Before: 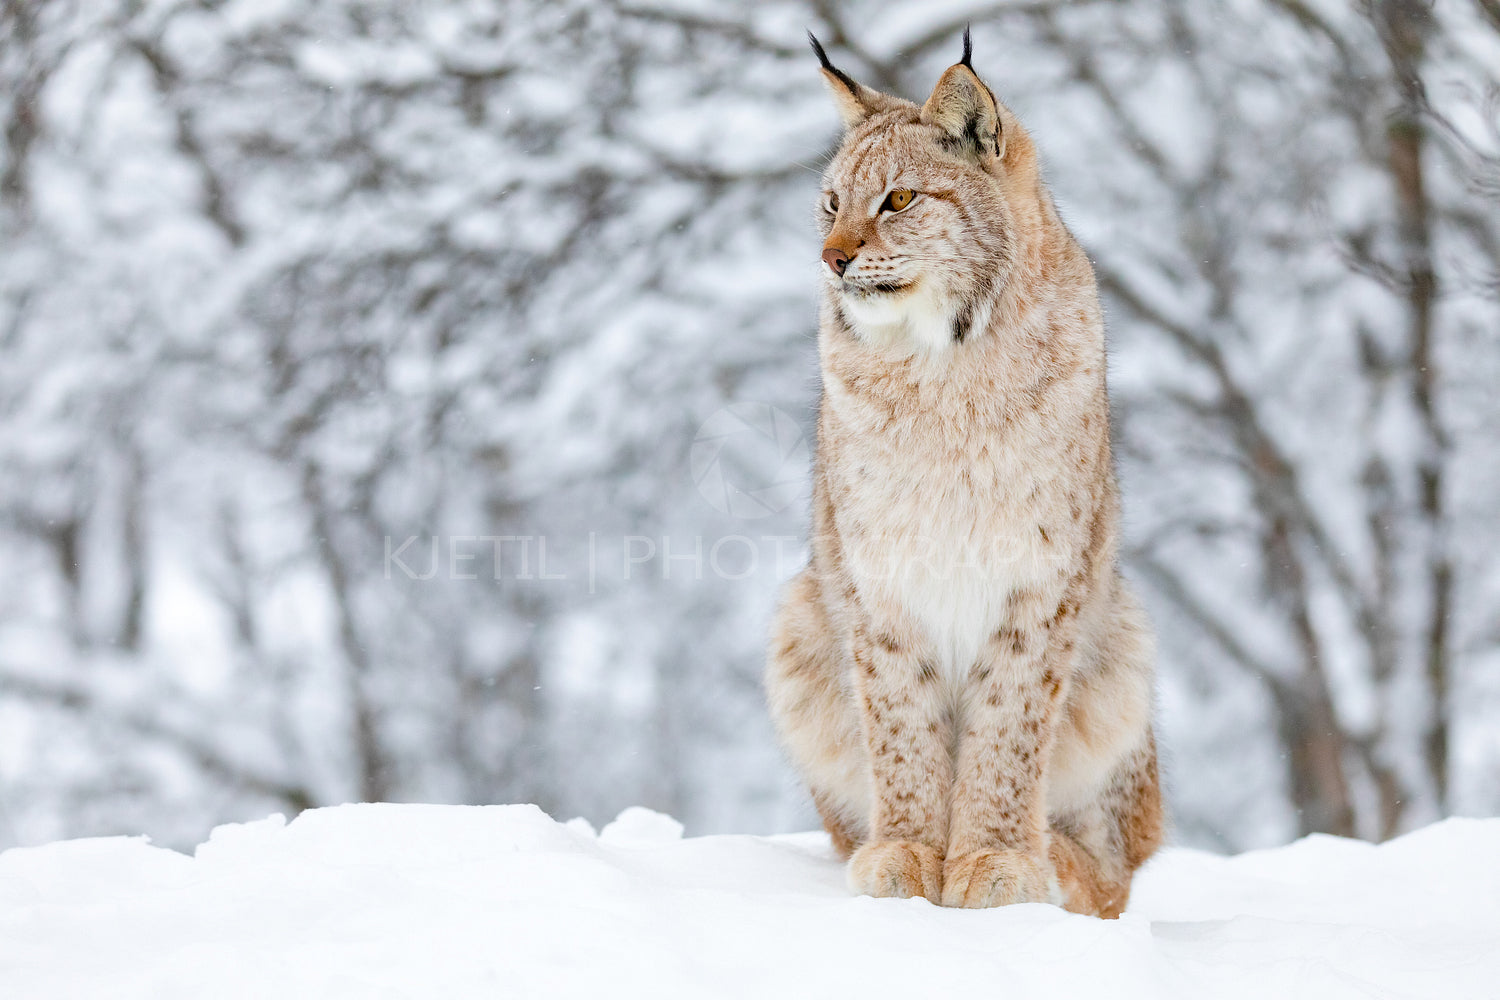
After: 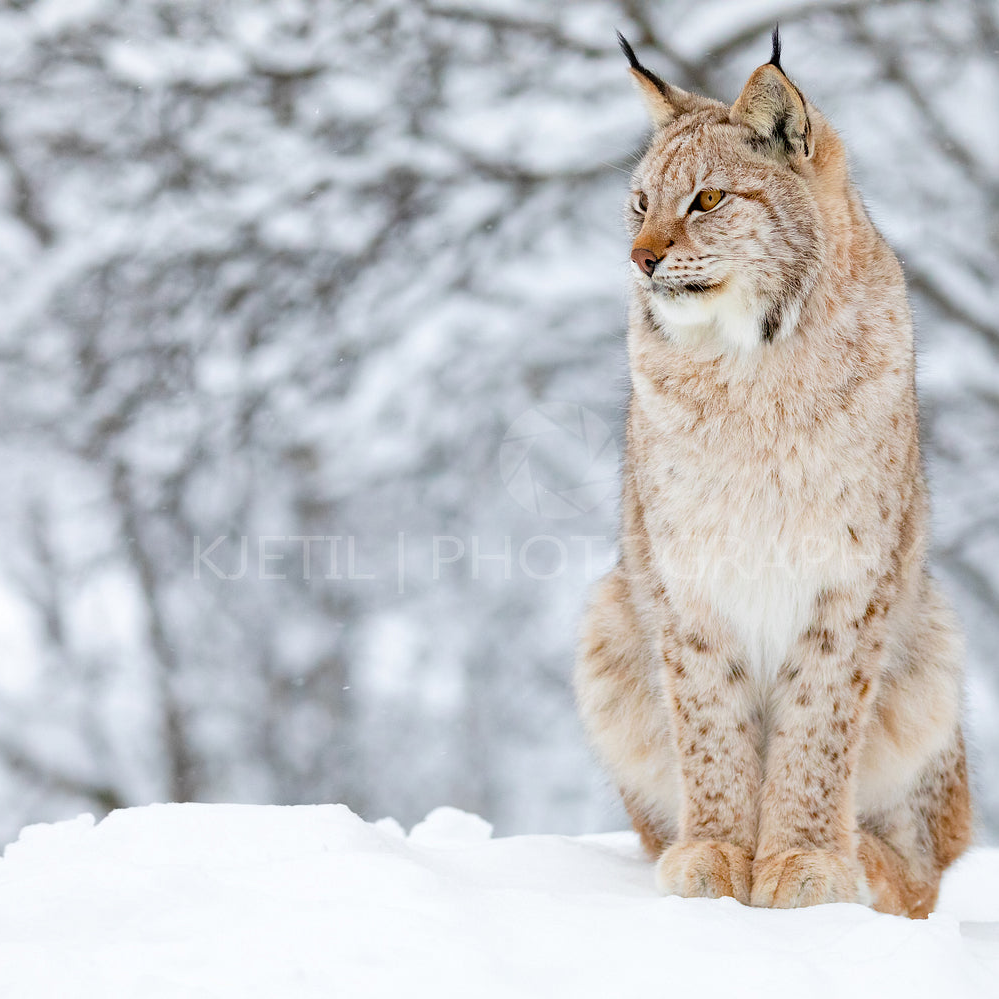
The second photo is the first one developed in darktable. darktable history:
crop and rotate: left 12.84%, right 20.518%
